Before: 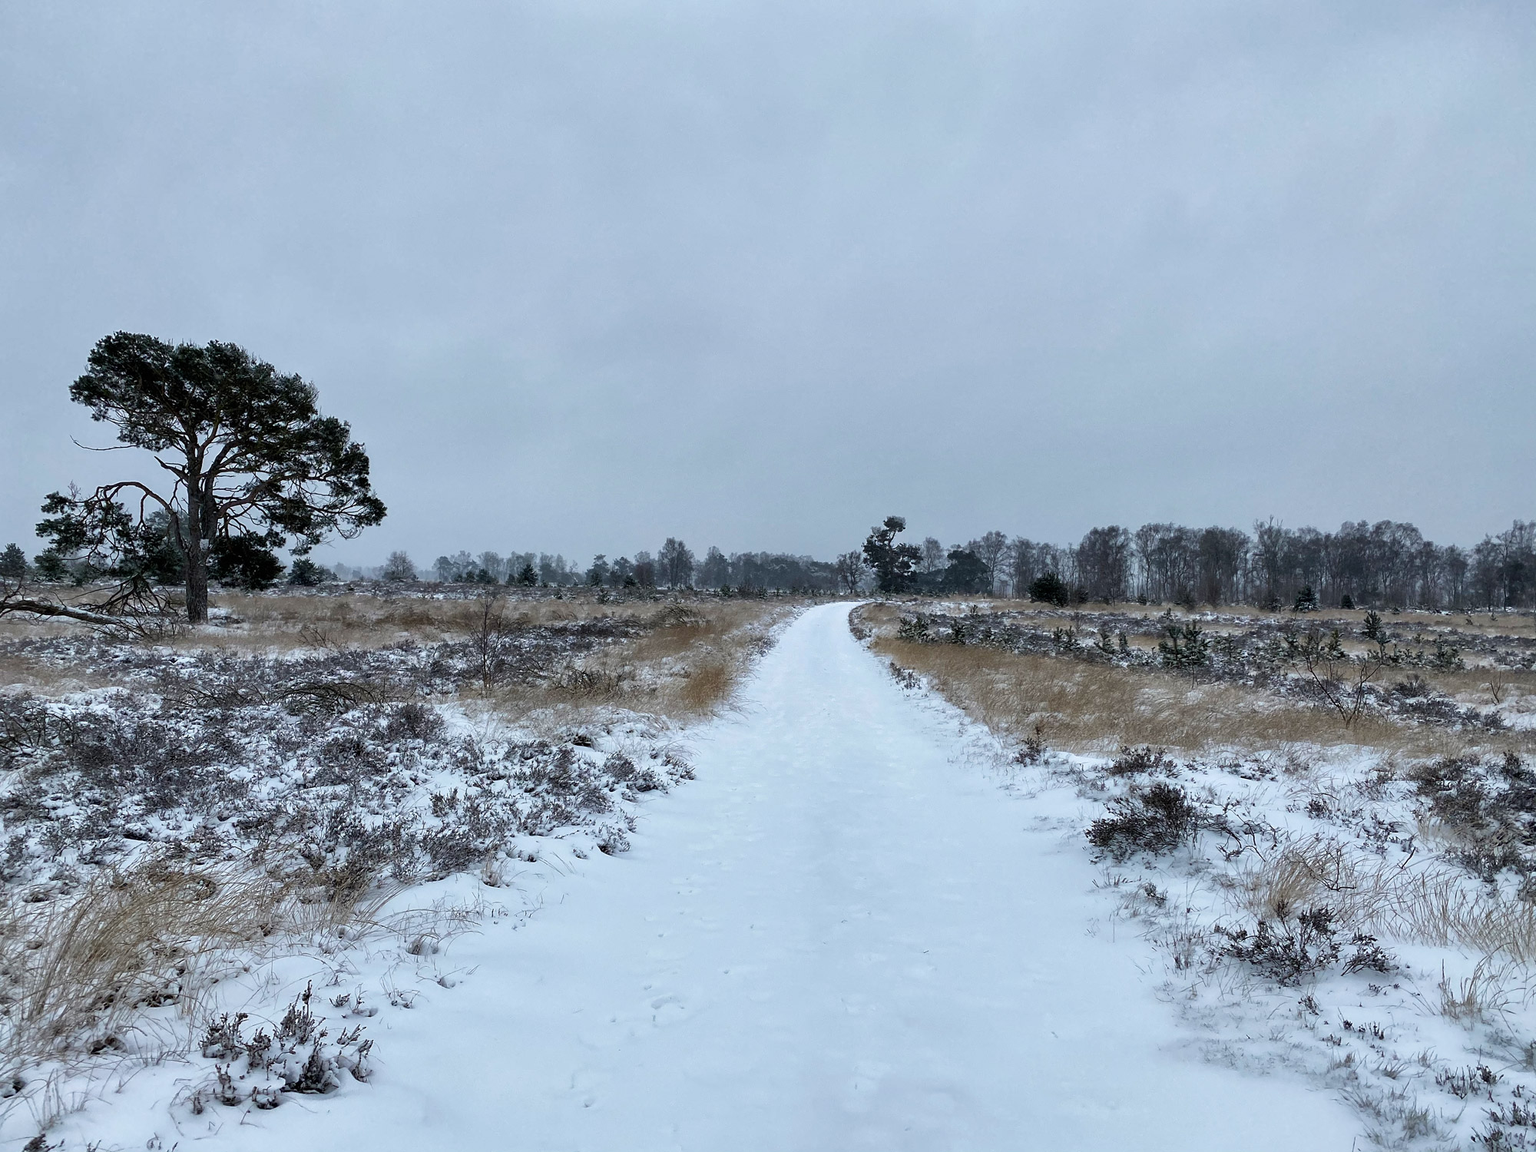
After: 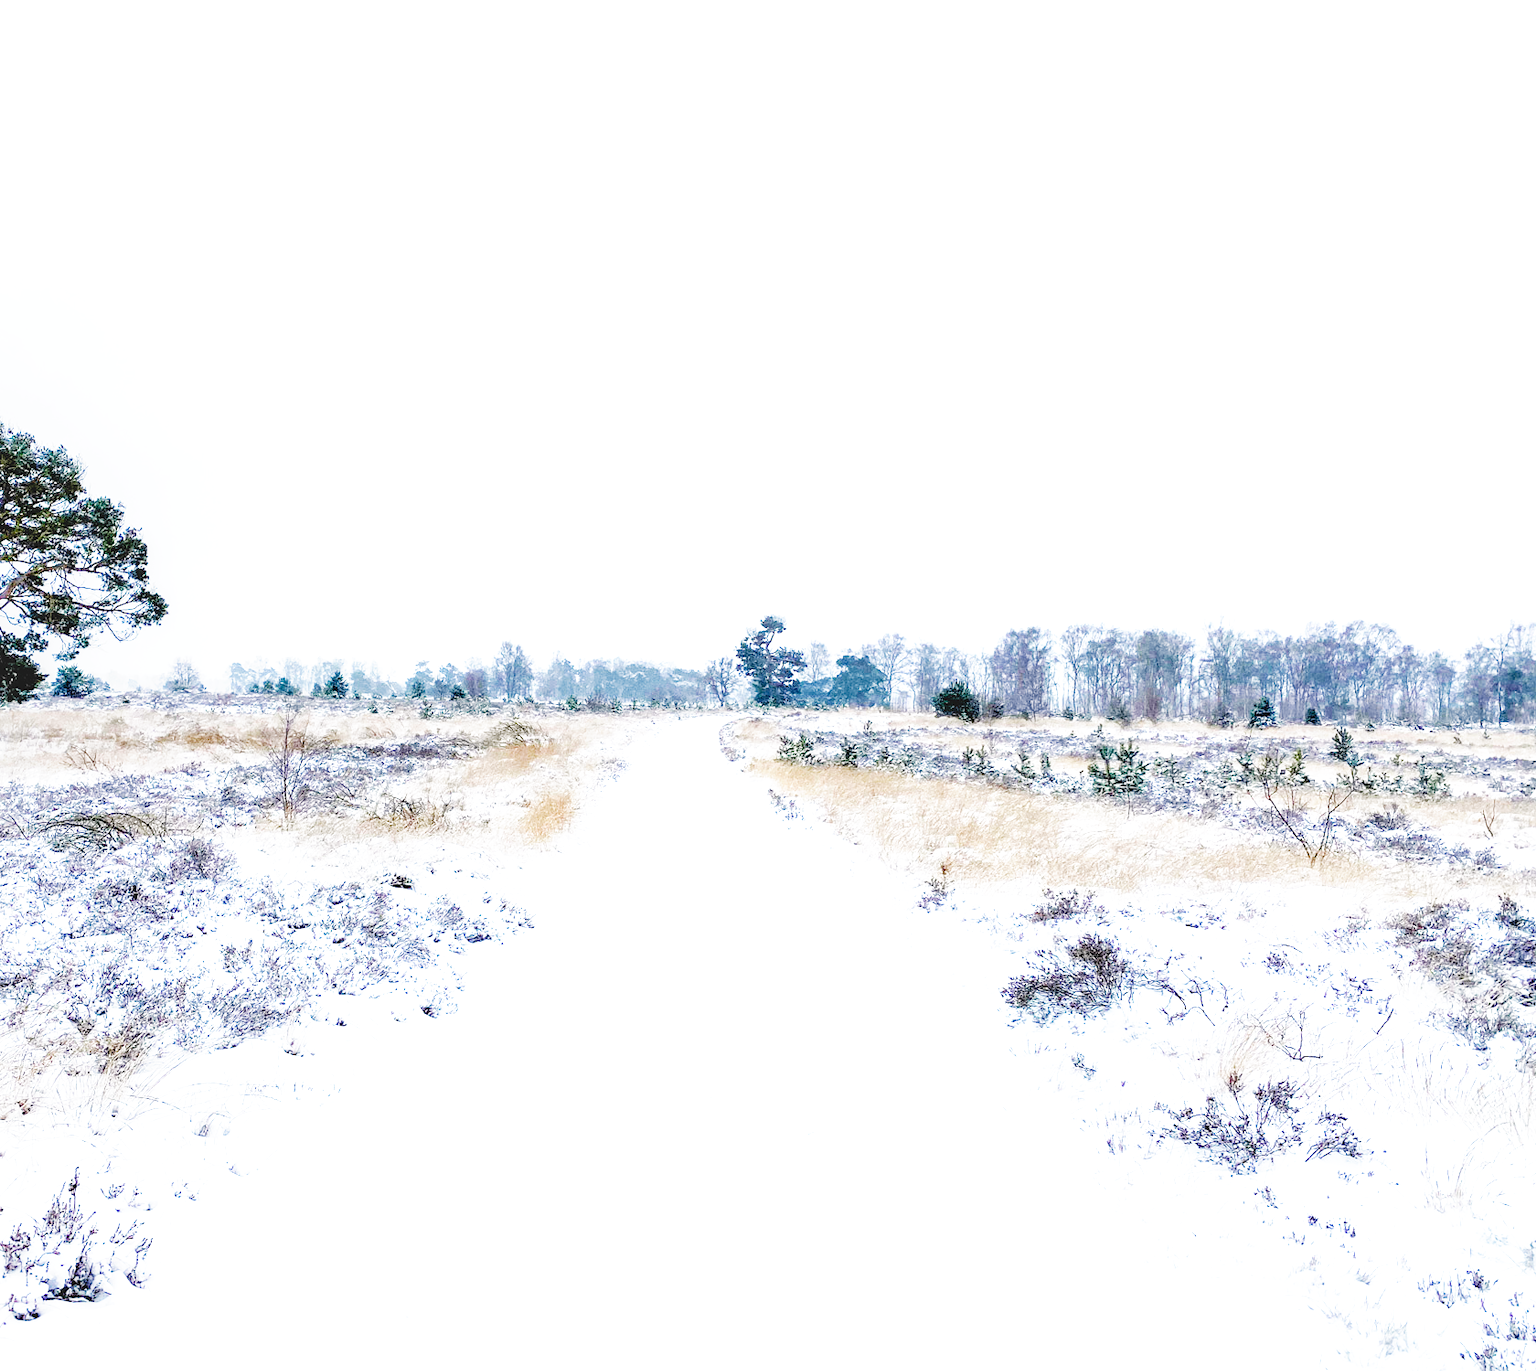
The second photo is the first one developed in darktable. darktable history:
local contrast: detail 109%
tone equalizer: -8 EV 0.244 EV, -7 EV 0.417 EV, -6 EV 0.452 EV, -5 EV 0.262 EV, -3 EV -0.273 EV, -2 EV -0.438 EV, -1 EV -0.443 EV, +0 EV -0.261 EV, edges refinement/feathering 500, mask exposure compensation -1.57 EV, preserve details no
color balance rgb: highlights gain › chroma 0.894%, highlights gain › hue 29.61°, perceptual saturation grading › global saturation 20%, perceptual saturation grading › highlights -50.09%, perceptual saturation grading › shadows 30.186%, perceptual brilliance grading › global brilliance 12.108%
exposure: black level correction 0.001, exposure 1.642 EV, compensate exposure bias true, compensate highlight preservation false
crop: left 15.973%
base curve: curves: ch0 [(0, 0) (0.007, 0.004) (0.027, 0.03) (0.046, 0.07) (0.207, 0.54) (0.442, 0.872) (0.673, 0.972) (1, 1)], preserve colors none
